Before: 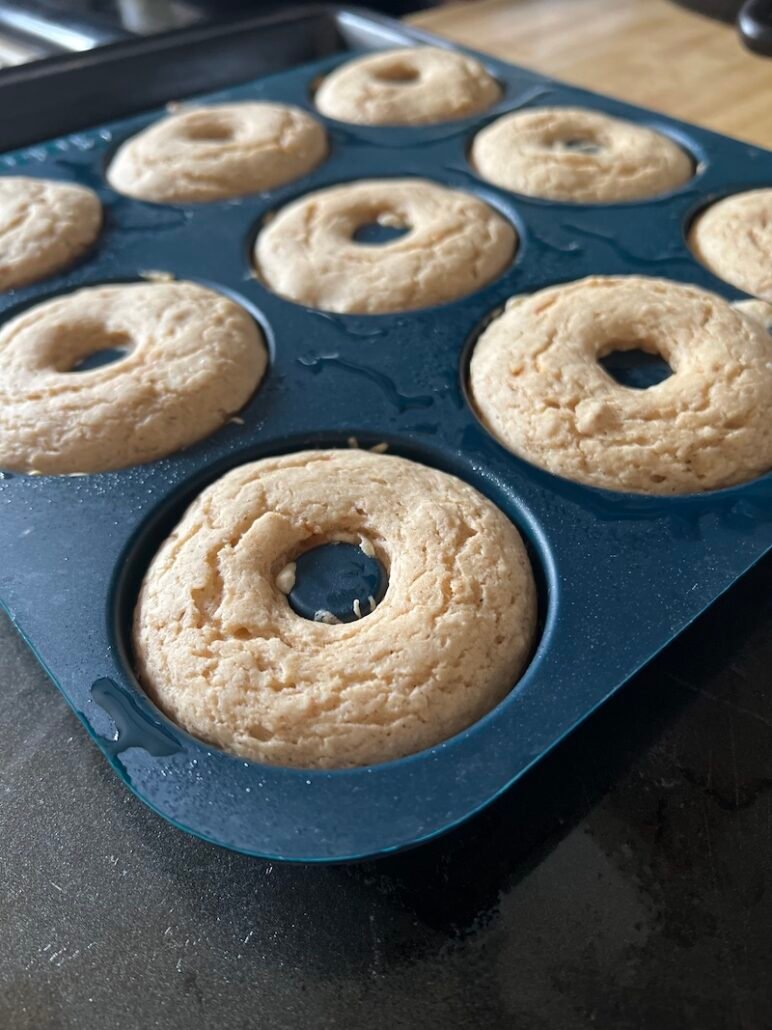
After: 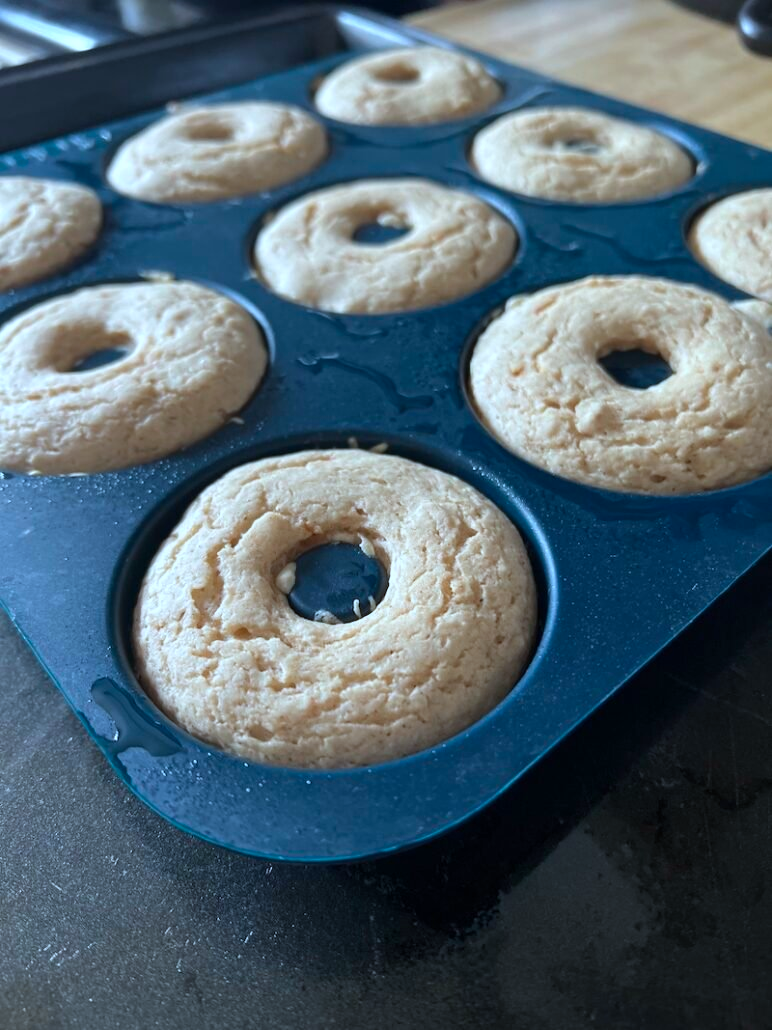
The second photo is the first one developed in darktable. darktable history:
color calibration: illuminant as shot in camera, x 0.385, y 0.38, temperature 3963.6 K
